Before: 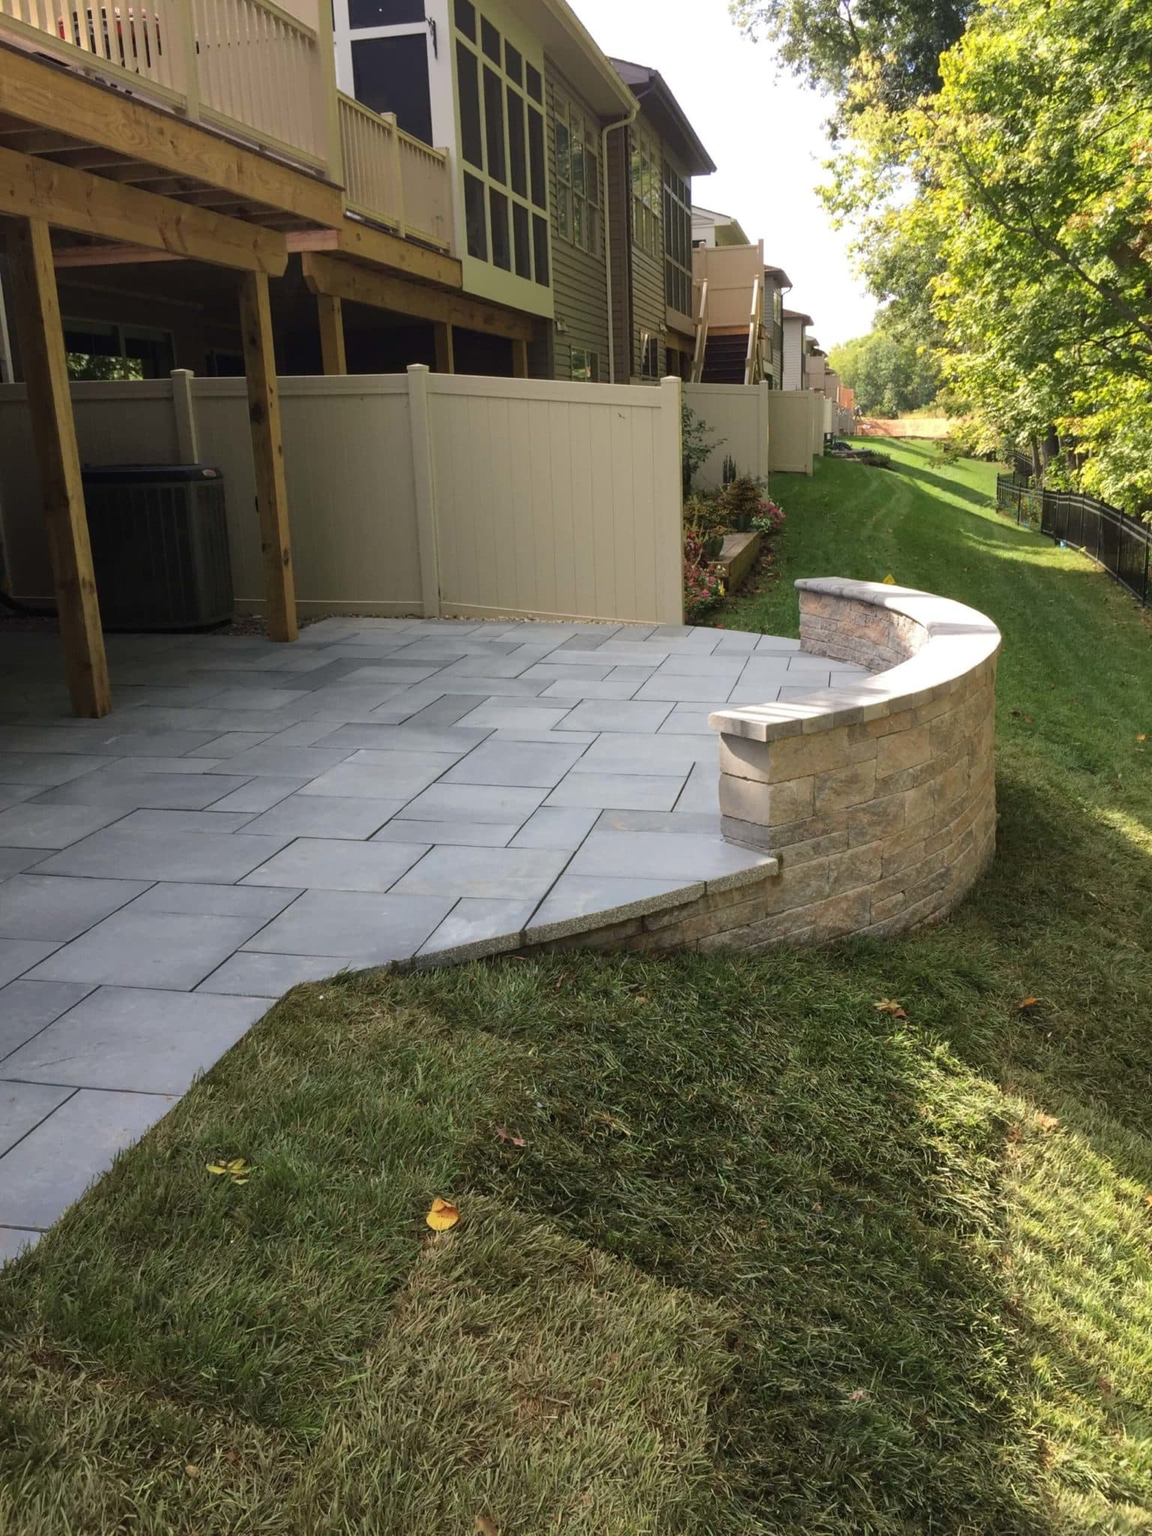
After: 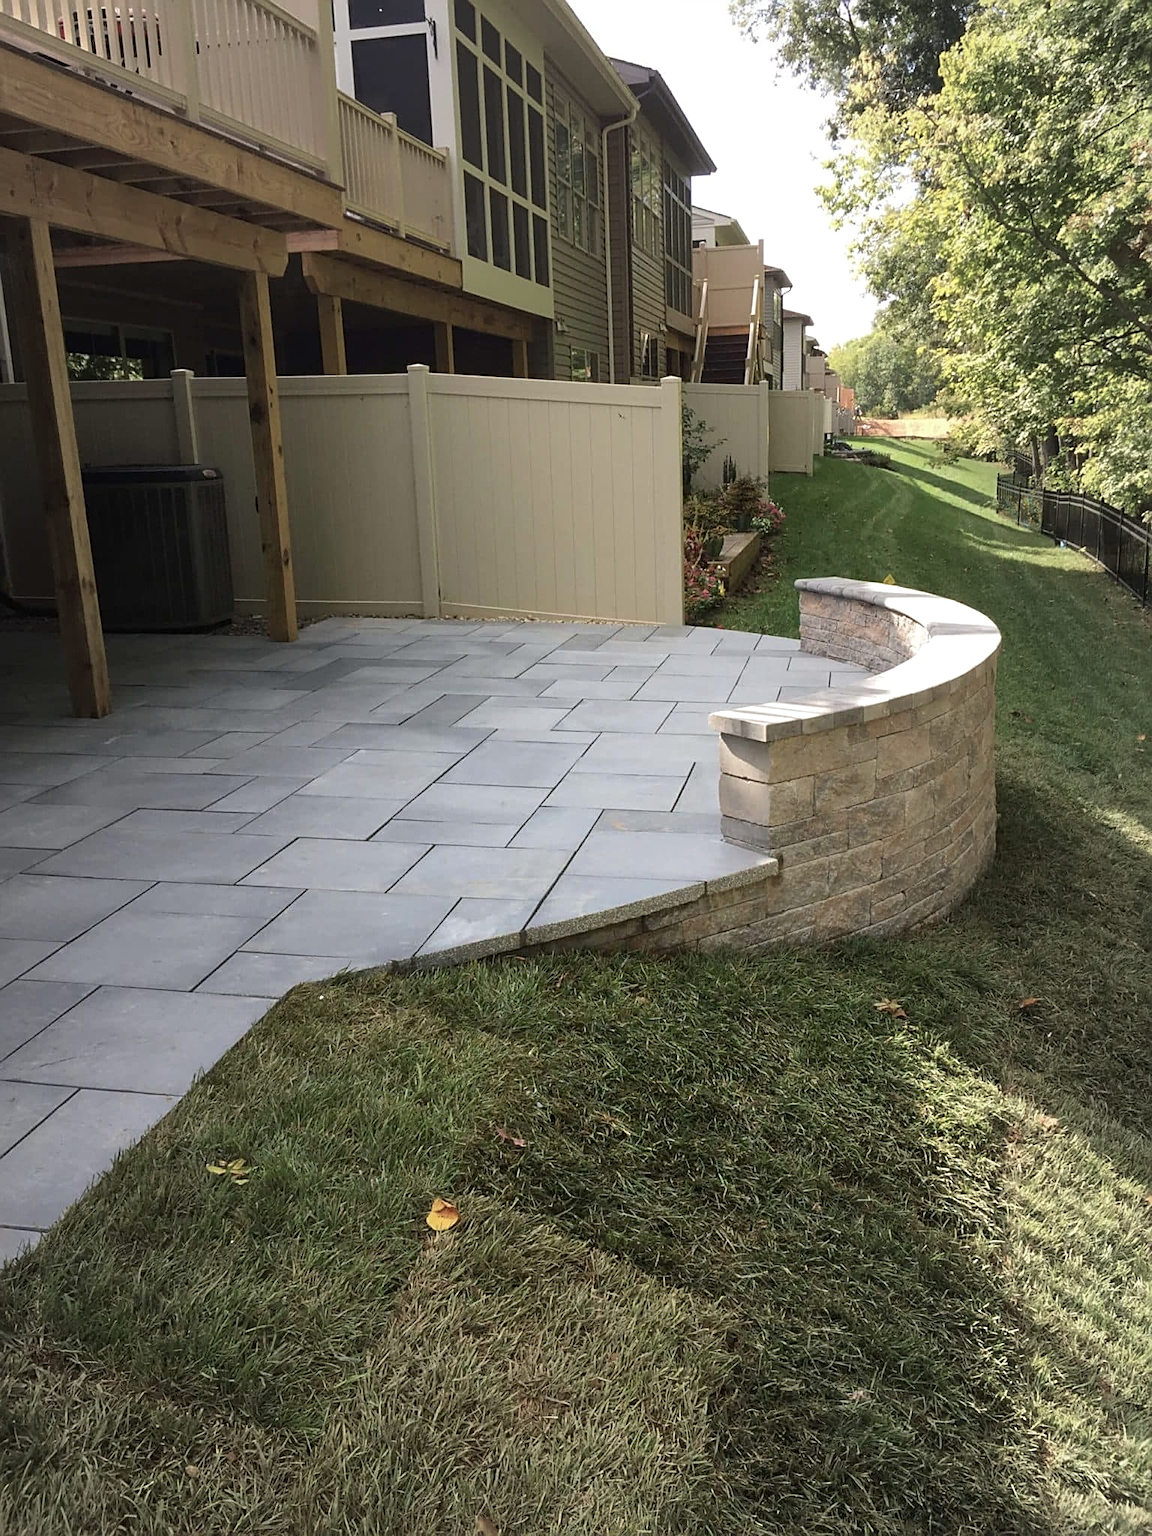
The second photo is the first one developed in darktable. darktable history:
vignetting: fall-off start 18.21%, fall-off radius 137.95%, brightness -0.207, center (-0.078, 0.066), width/height ratio 0.62, shape 0.59
sharpen: amount 0.6
exposure: exposure 0.2 EV, compensate highlight preservation false
